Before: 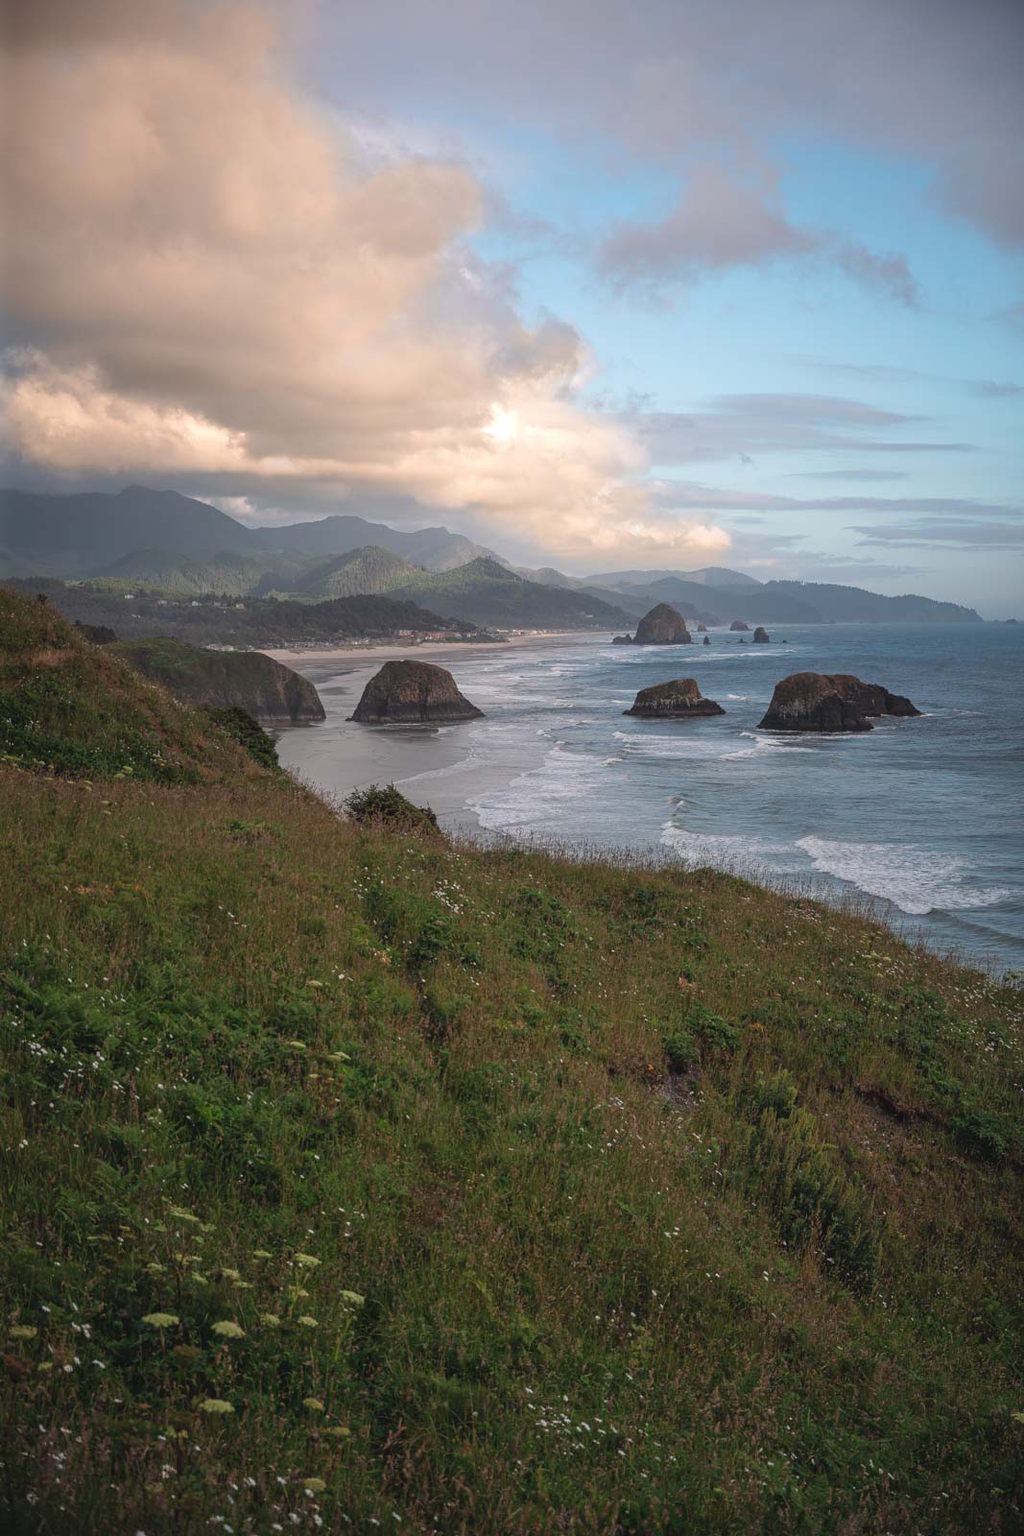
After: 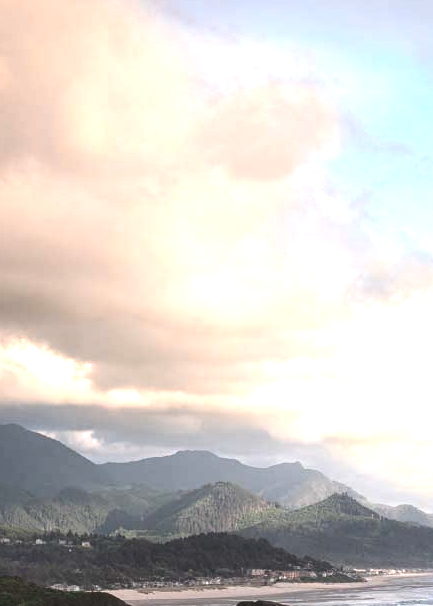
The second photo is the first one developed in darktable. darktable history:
tone equalizer: -8 EV -1.08 EV, -7 EV -1.01 EV, -6 EV -0.867 EV, -5 EV -0.578 EV, -3 EV 0.578 EV, -2 EV 0.867 EV, -1 EV 1.01 EV, +0 EV 1.08 EV, edges refinement/feathering 500, mask exposure compensation -1.57 EV, preserve details no
crop: left 15.452%, top 5.459%, right 43.956%, bottom 56.62%
color zones: curves: ch0 [(0, 0.613) (0.01, 0.613) (0.245, 0.448) (0.498, 0.529) (0.642, 0.665) (0.879, 0.777) (0.99, 0.613)]; ch1 [(0, 0) (0.143, 0) (0.286, 0) (0.429, 0) (0.571, 0) (0.714, 0) (0.857, 0)], mix -93.41%
